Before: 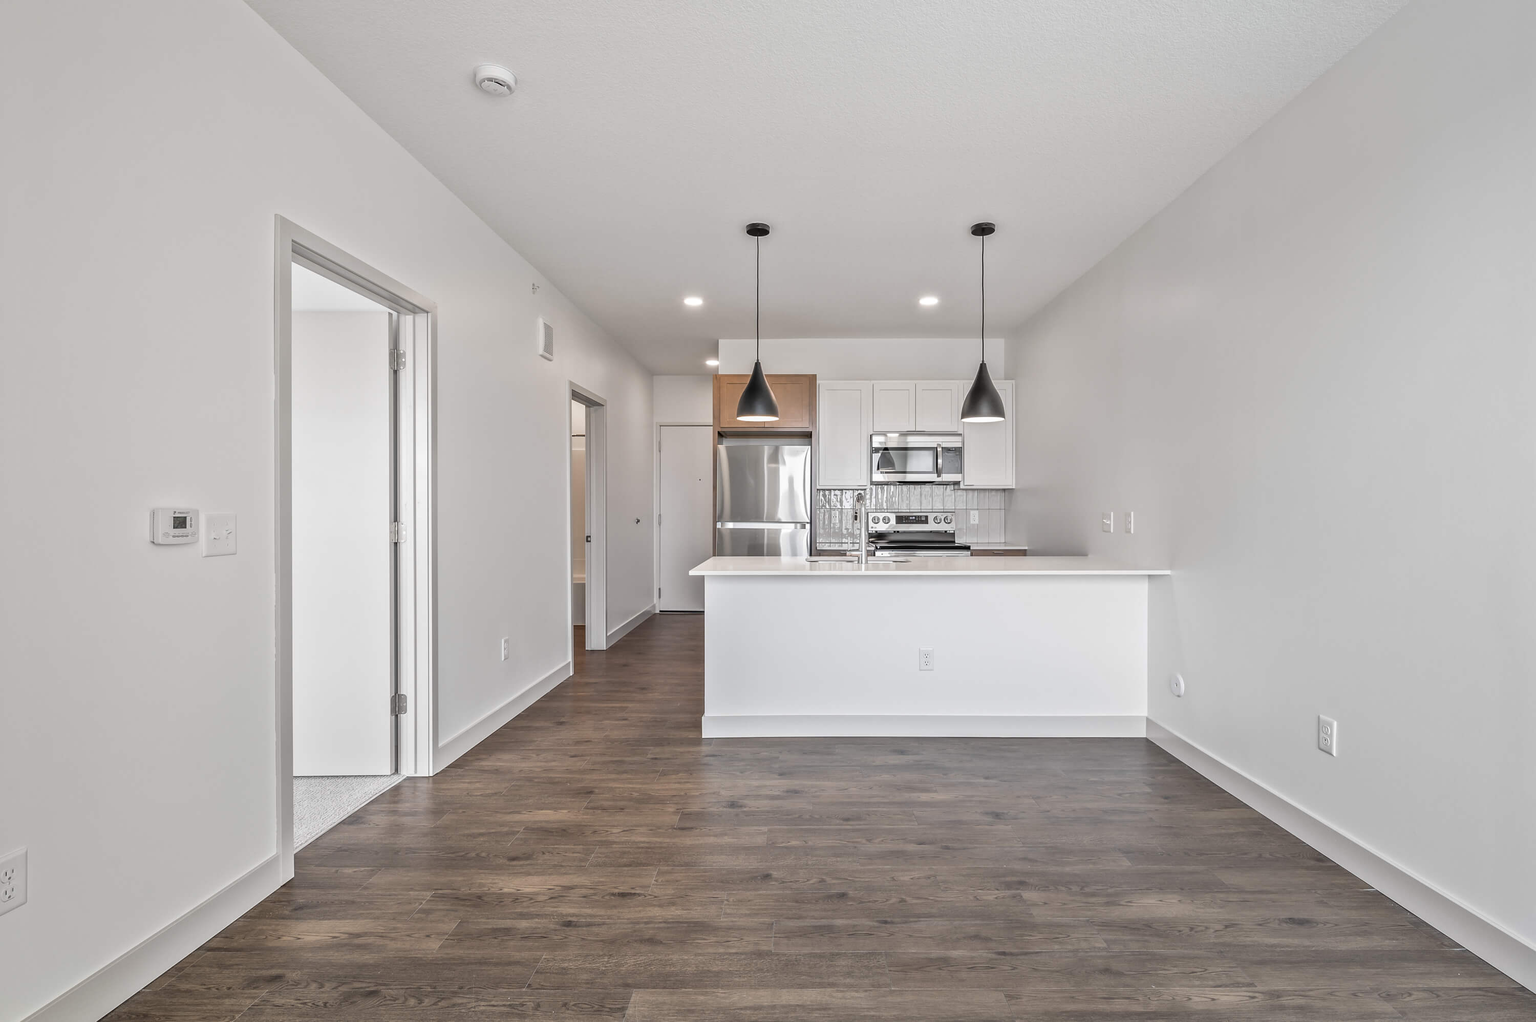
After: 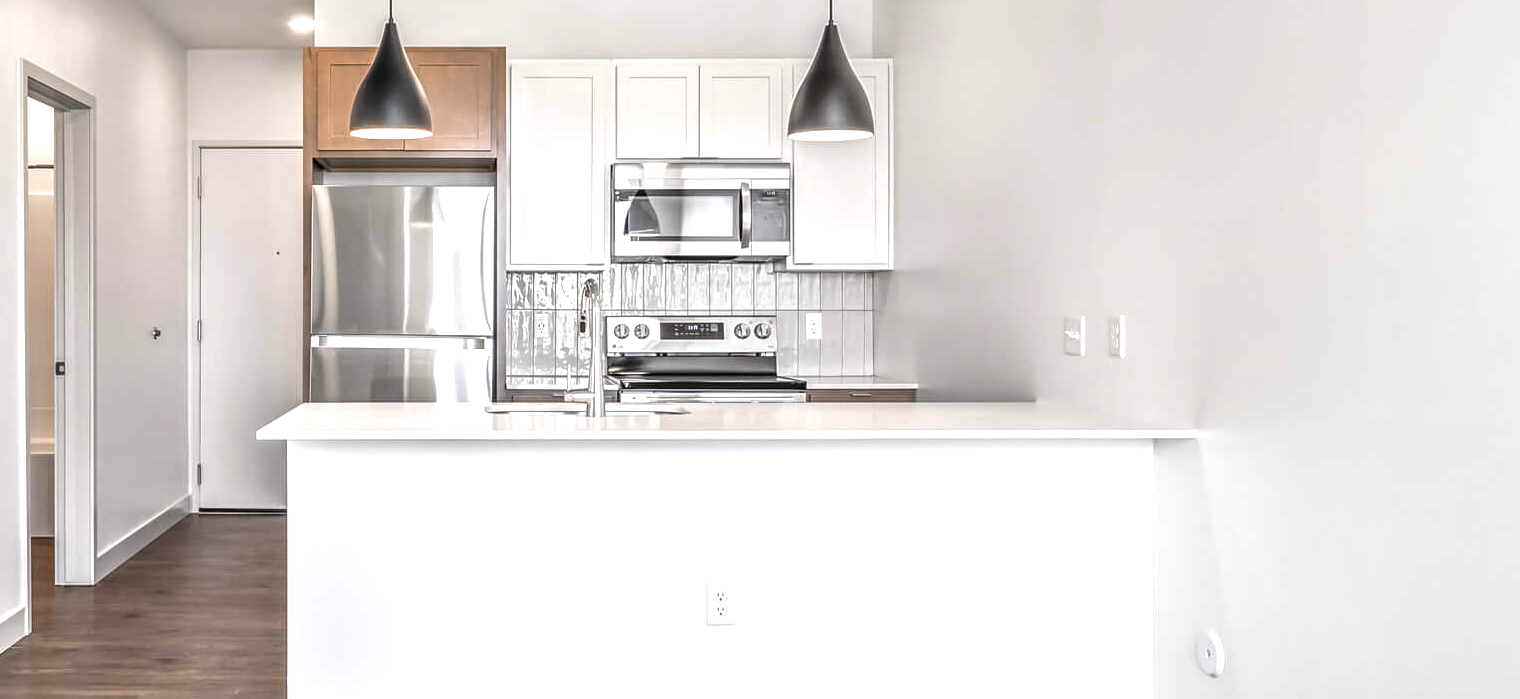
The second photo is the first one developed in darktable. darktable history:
exposure: black level correction 0, exposure 0.695 EV, compensate highlight preservation false
local contrast: detail 130%
crop: left 36.318%, top 34.307%, right 12.99%, bottom 30.649%
